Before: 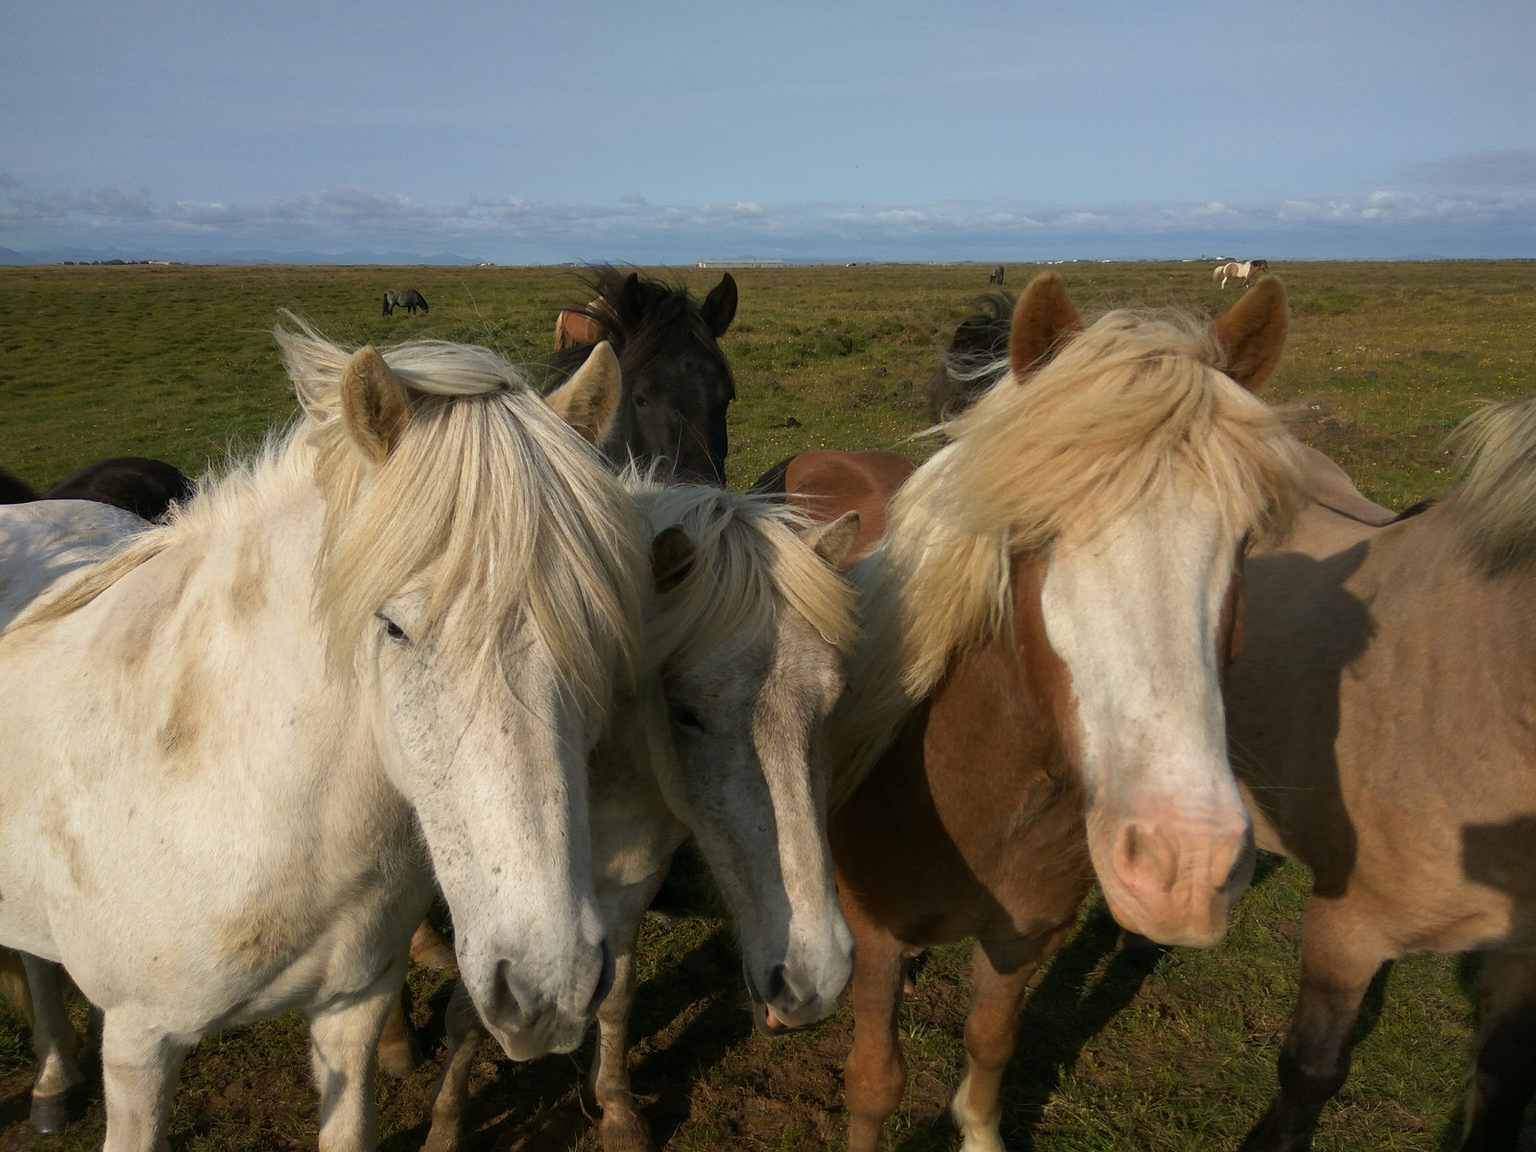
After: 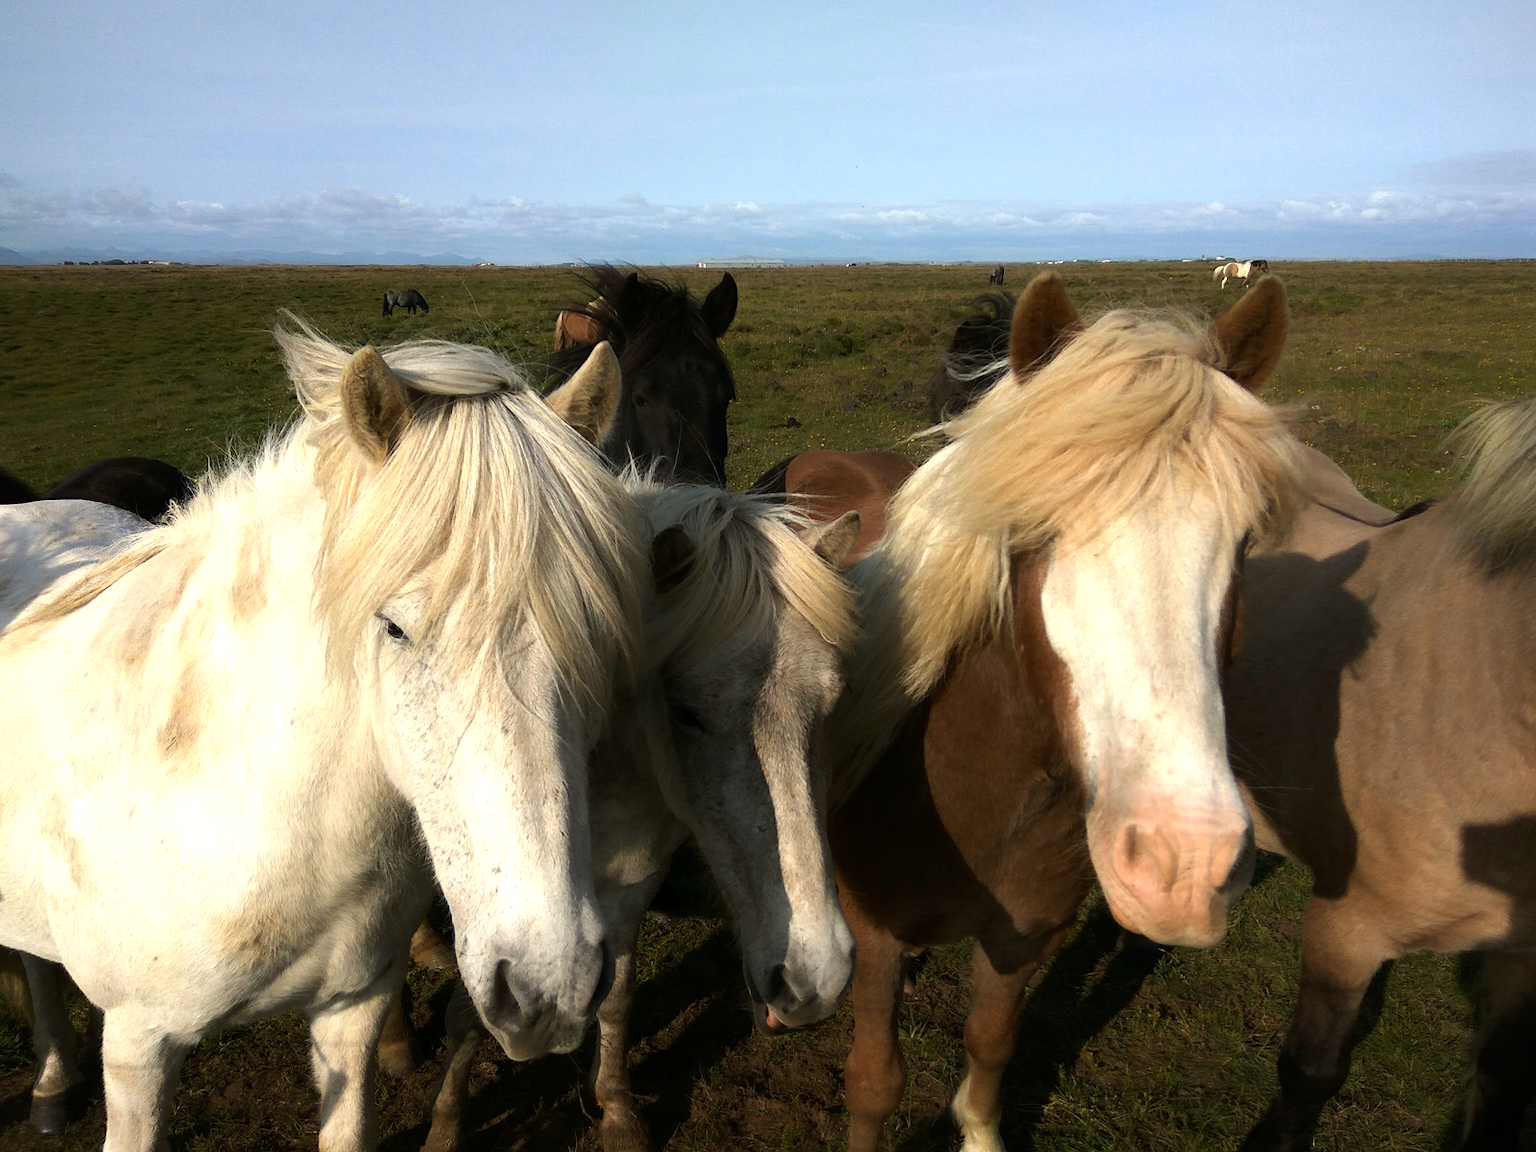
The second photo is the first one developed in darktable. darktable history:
tone equalizer: -8 EV -1.09 EV, -7 EV -1 EV, -6 EV -0.86 EV, -5 EV -0.606 EV, -3 EV 0.556 EV, -2 EV 0.883 EV, -1 EV 0.991 EV, +0 EV 1.07 EV, smoothing diameter 2.01%, edges refinement/feathering 16.75, mask exposure compensation -1.57 EV, filter diffusion 5
